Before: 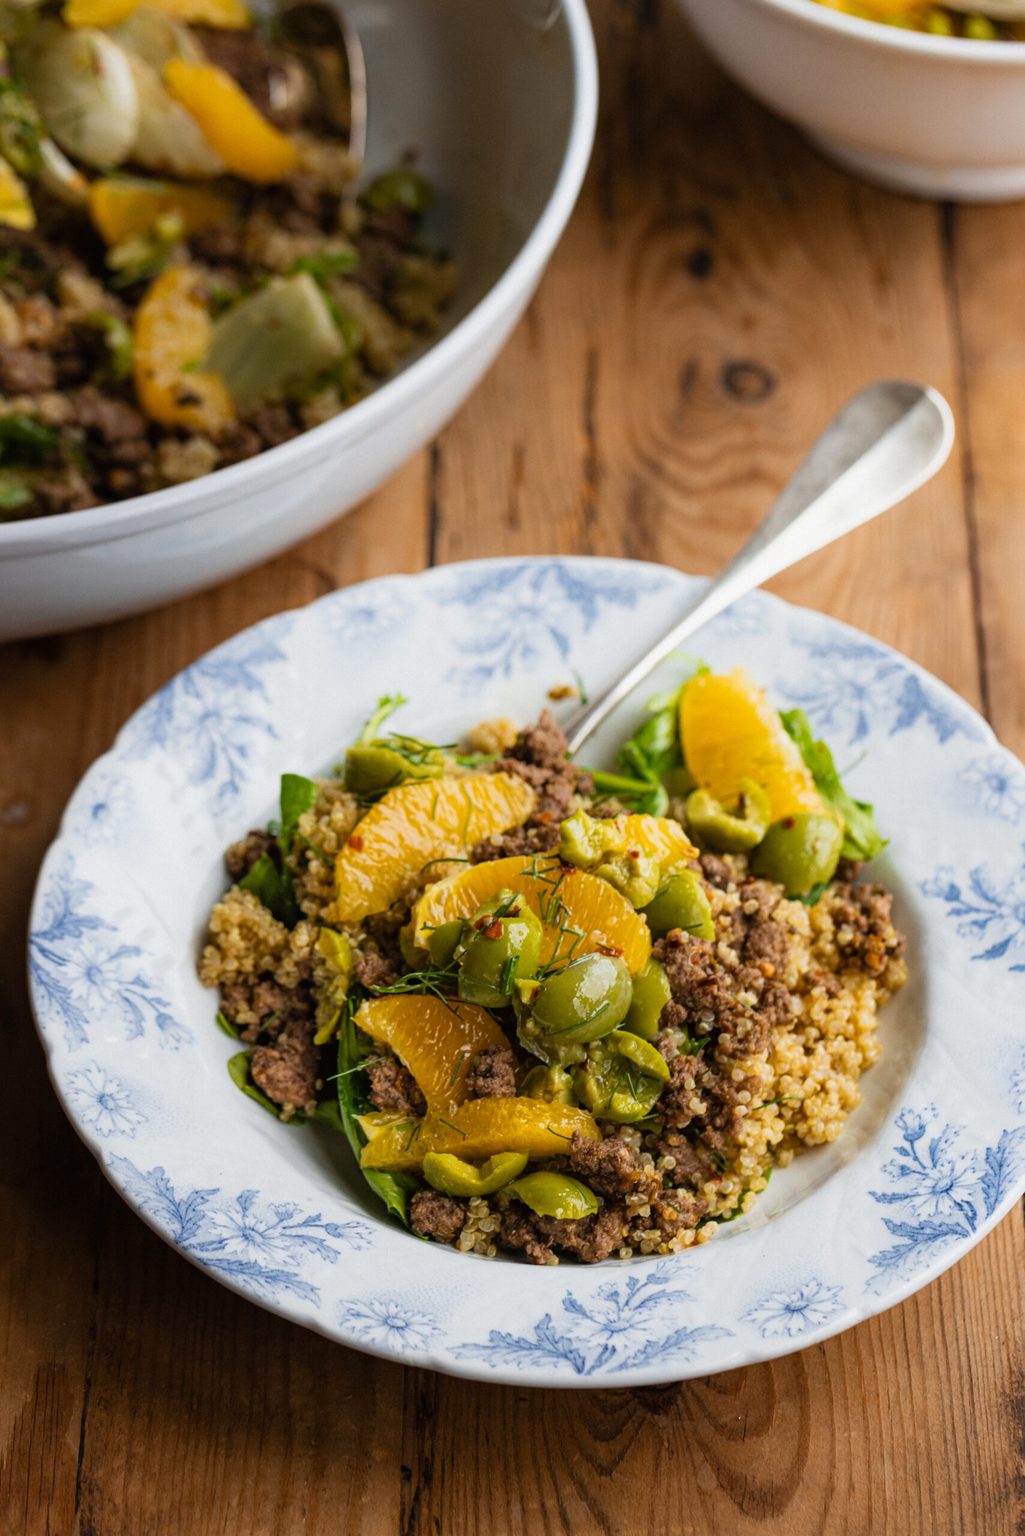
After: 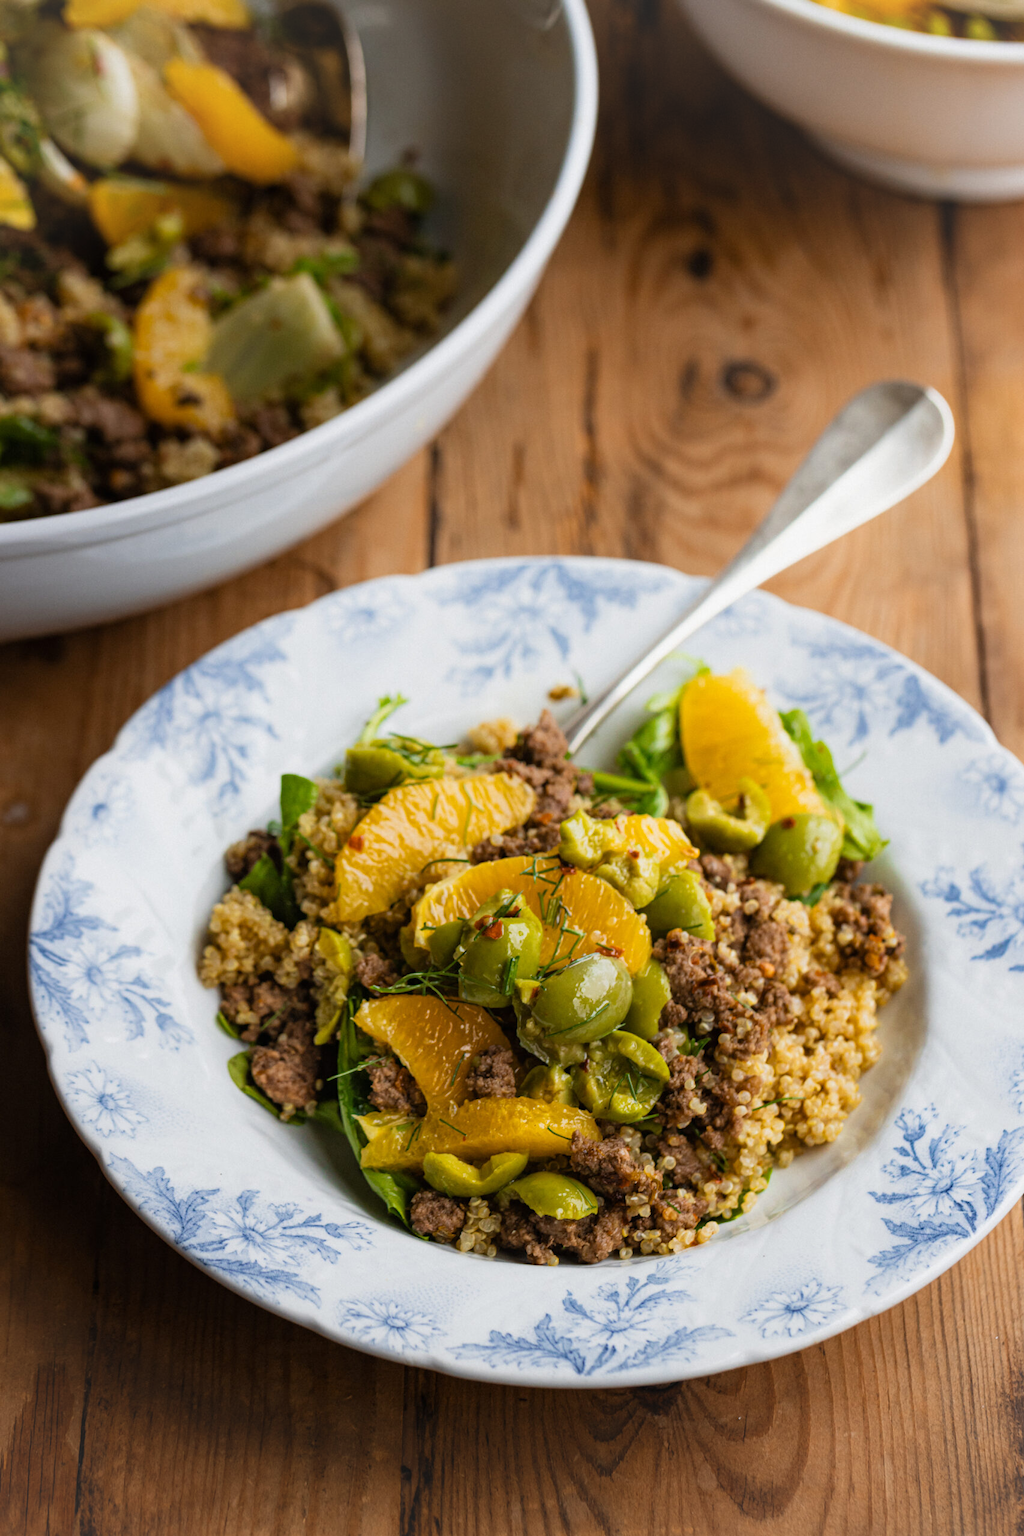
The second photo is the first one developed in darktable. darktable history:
vignetting: fall-off radius 61.13%, brightness 0.037, saturation 0.001, center (-0.148, 0.018)
